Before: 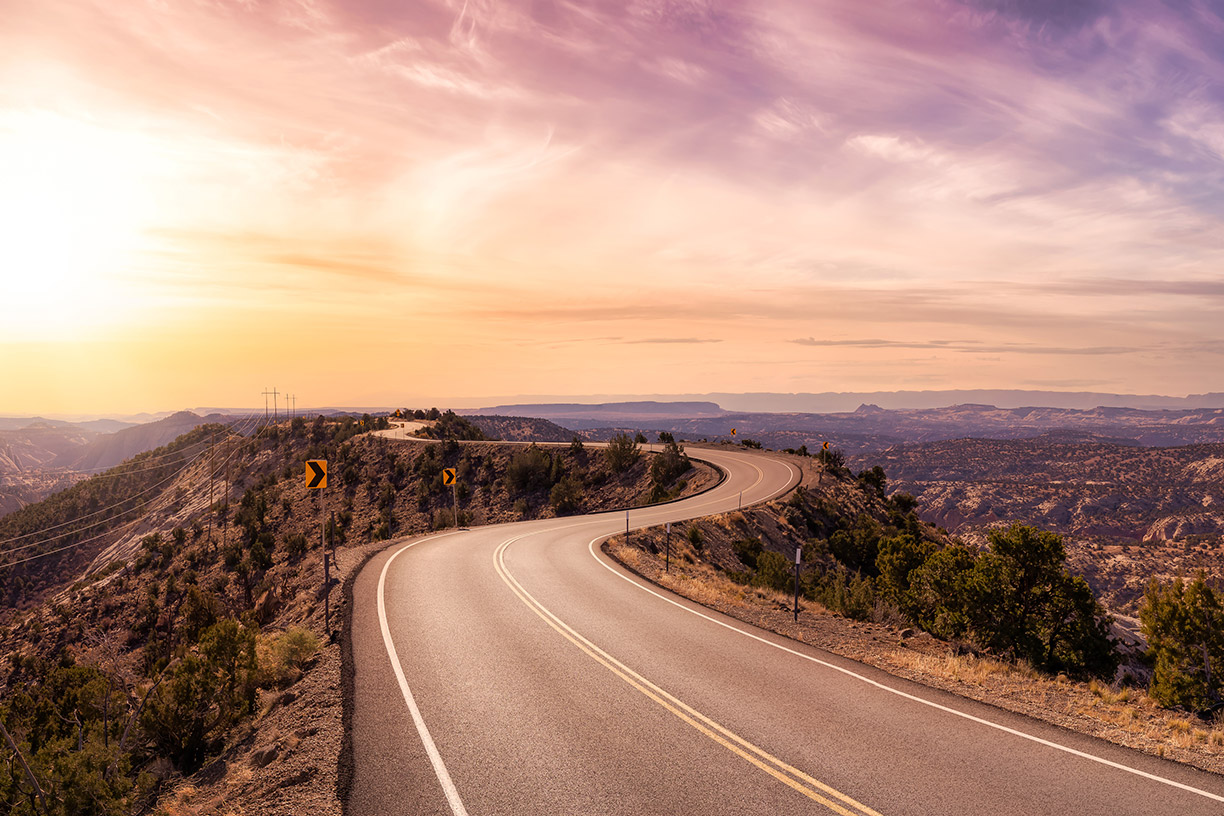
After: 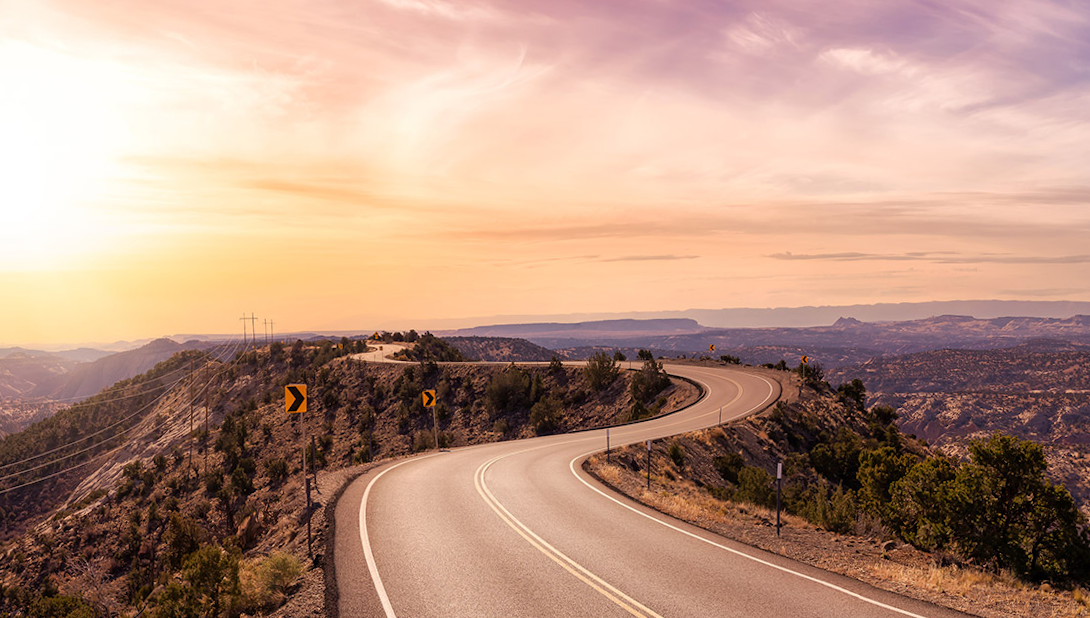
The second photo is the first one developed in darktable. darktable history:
rotate and perspective: rotation -1.17°, automatic cropping off
crop and rotate: left 2.425%, top 11.305%, right 9.6%, bottom 15.08%
